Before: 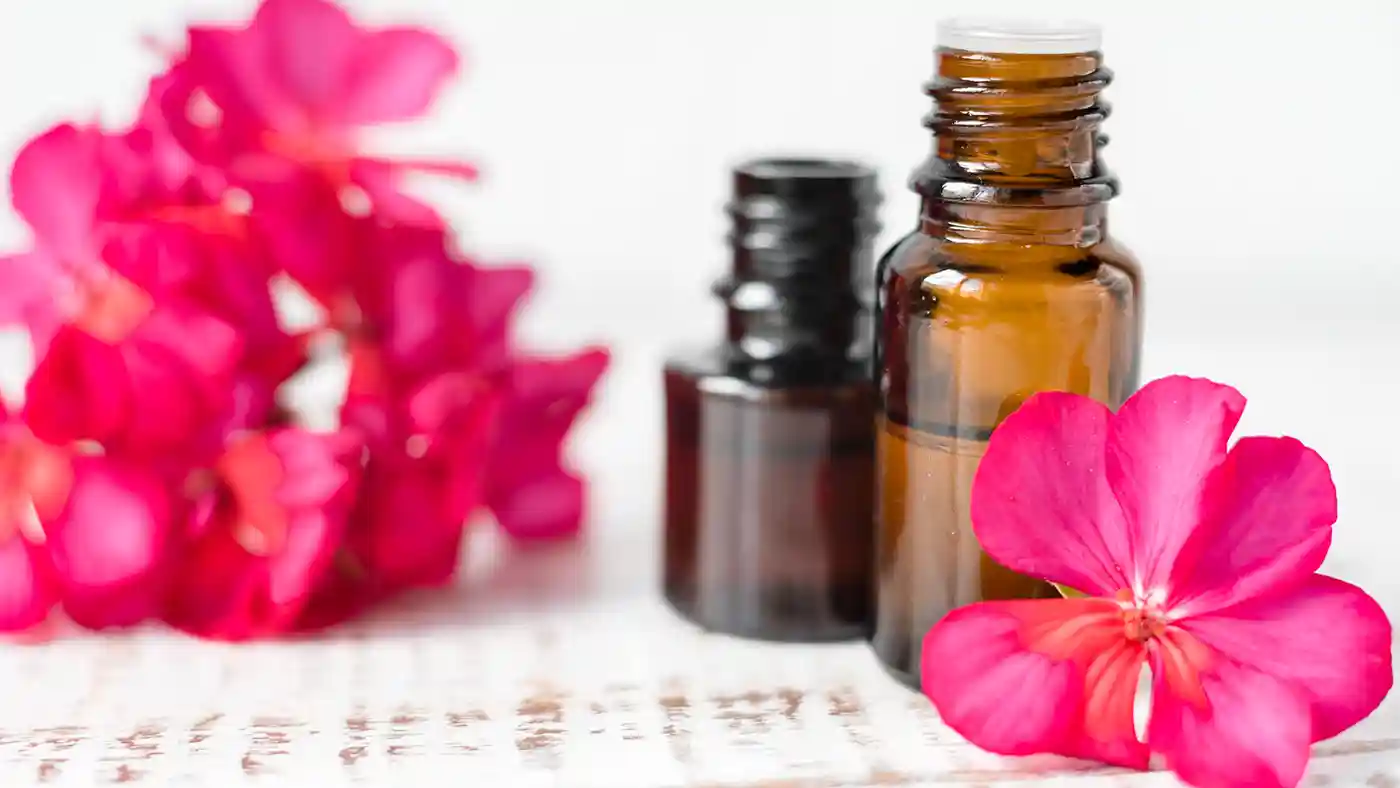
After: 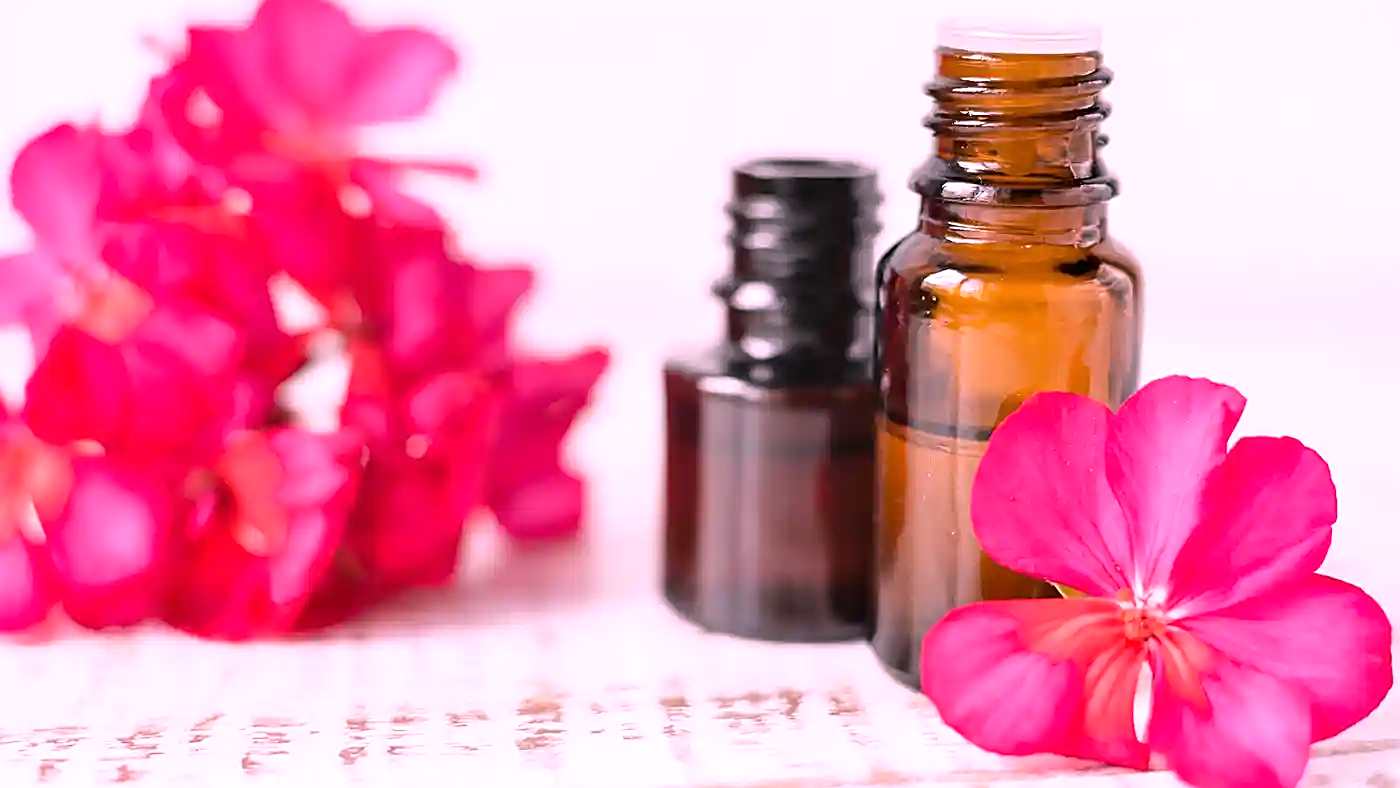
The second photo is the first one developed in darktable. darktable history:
white balance: red 1.188, blue 1.11
sharpen: on, module defaults
